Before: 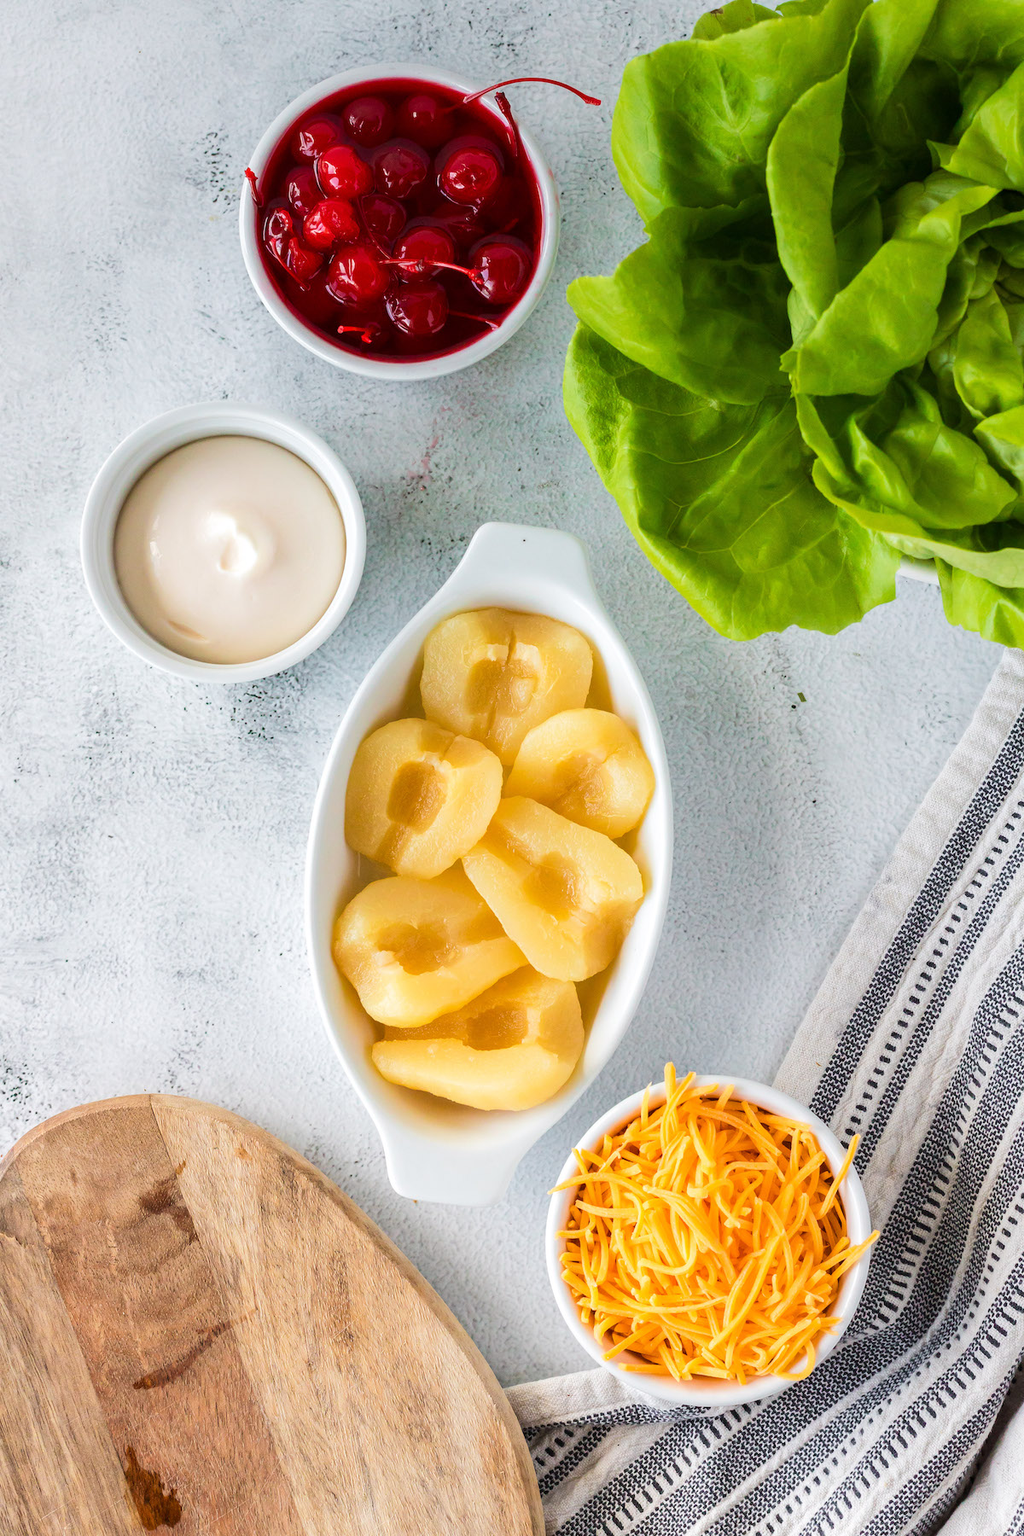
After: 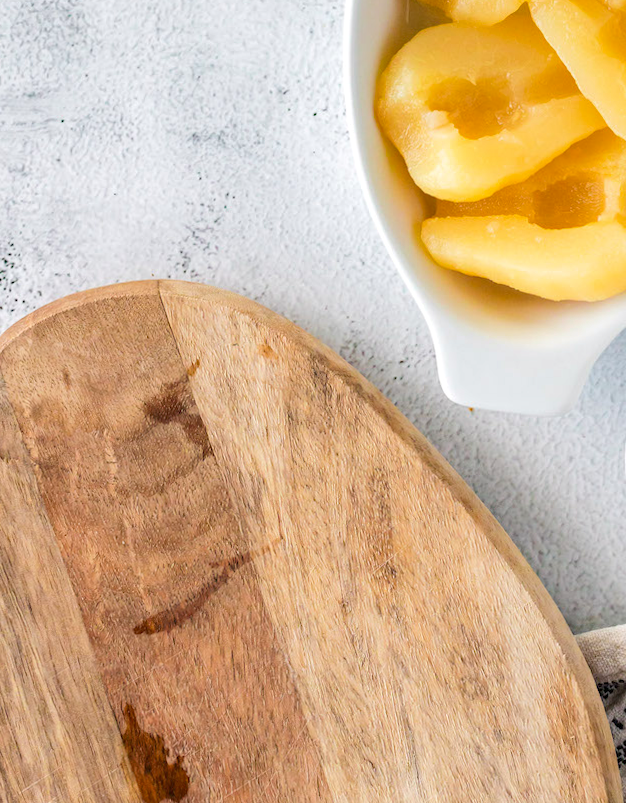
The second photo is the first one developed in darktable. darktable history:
rotate and perspective: rotation 0.226°, lens shift (vertical) -0.042, crop left 0.023, crop right 0.982, crop top 0.006, crop bottom 0.994
haze removal: compatibility mode true, adaptive false
crop and rotate: top 54.778%, right 46.61%, bottom 0.159%
